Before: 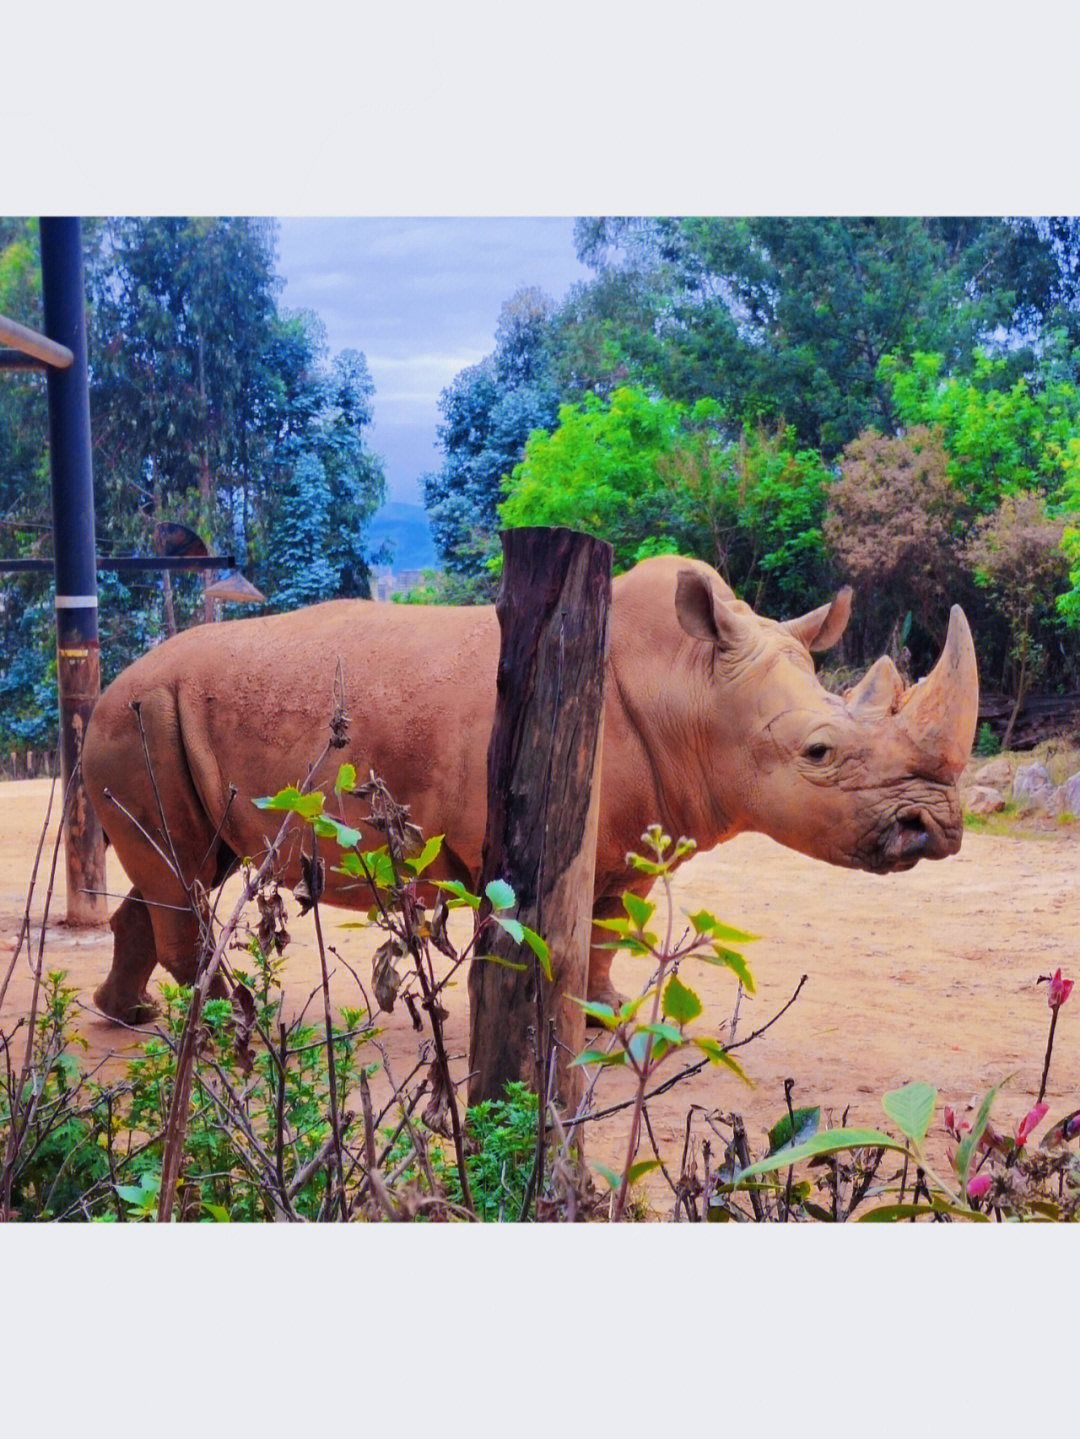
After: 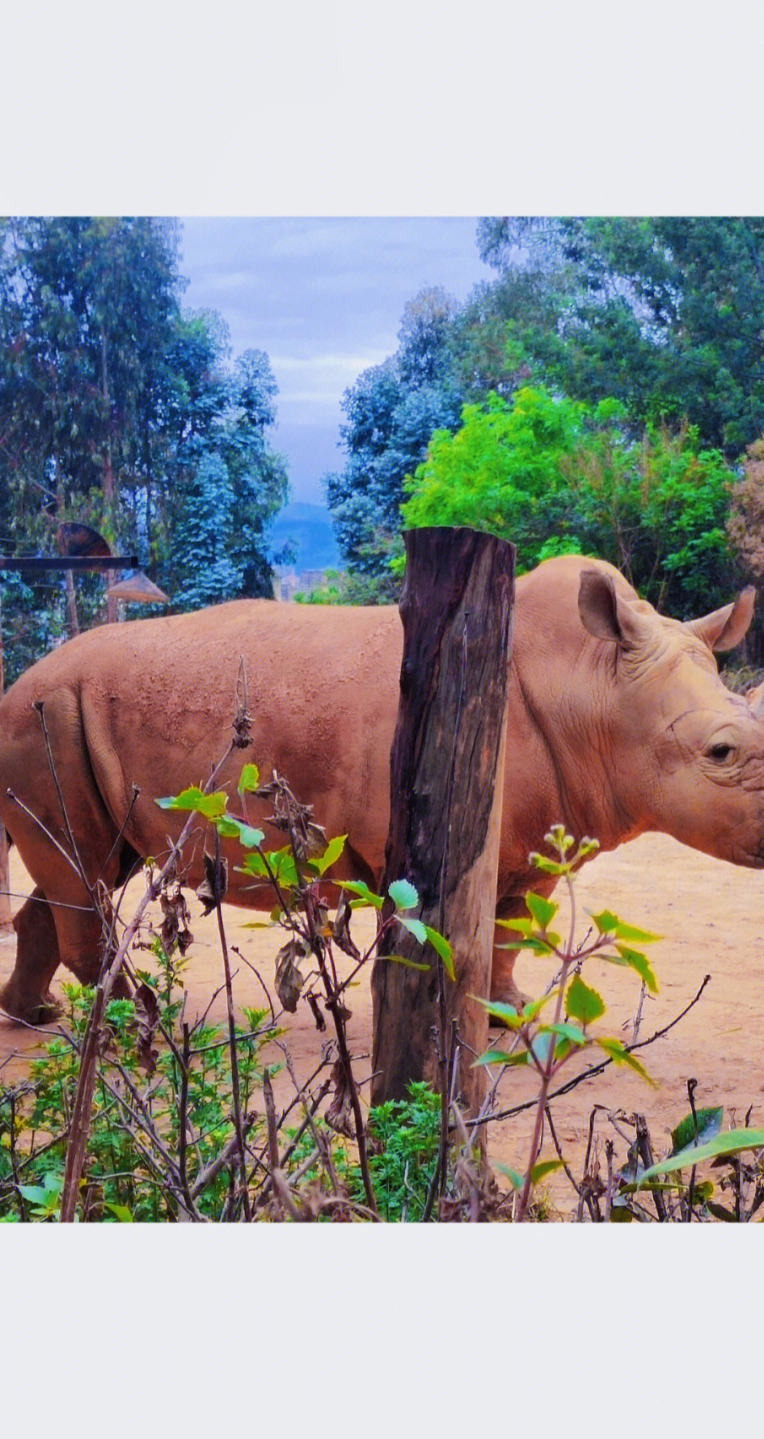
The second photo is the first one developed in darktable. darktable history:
crop and rotate: left 9.067%, right 20.105%
